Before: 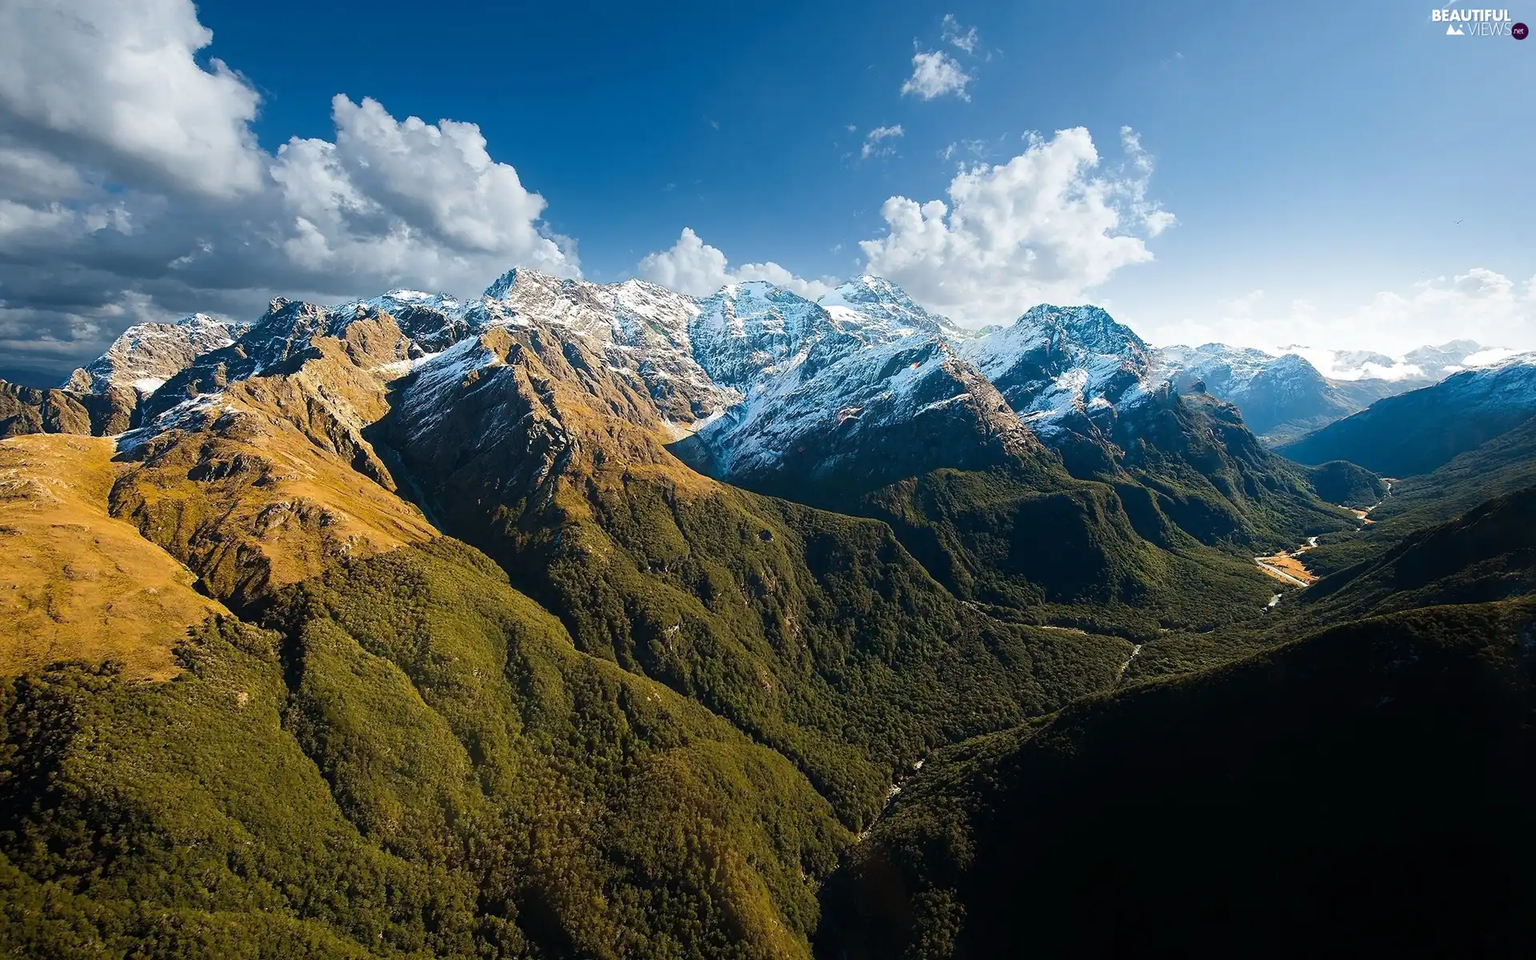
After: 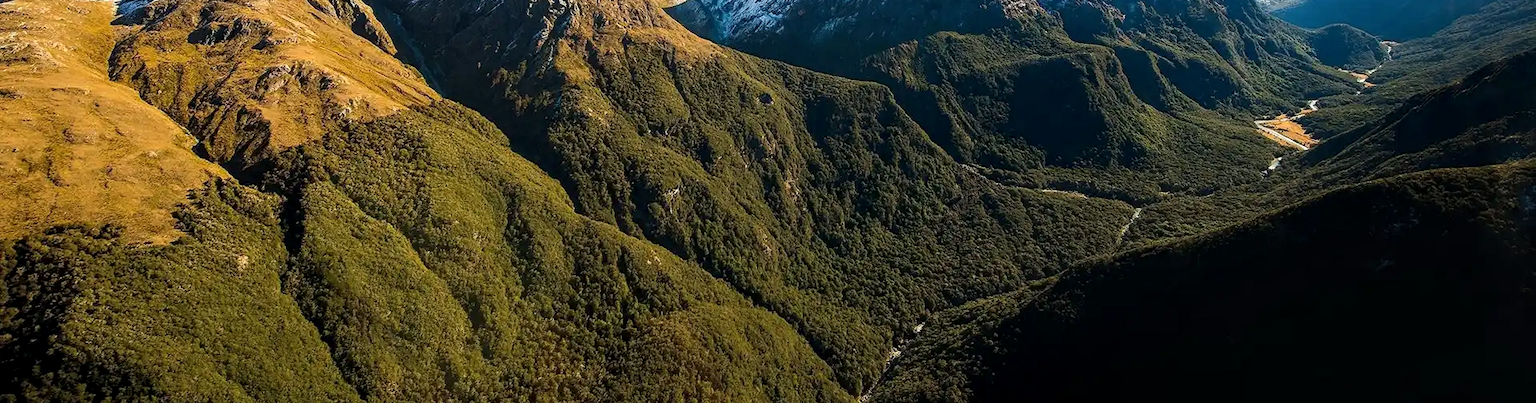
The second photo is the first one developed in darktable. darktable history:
crop: top 45.551%, bottom 12.262%
local contrast: on, module defaults
